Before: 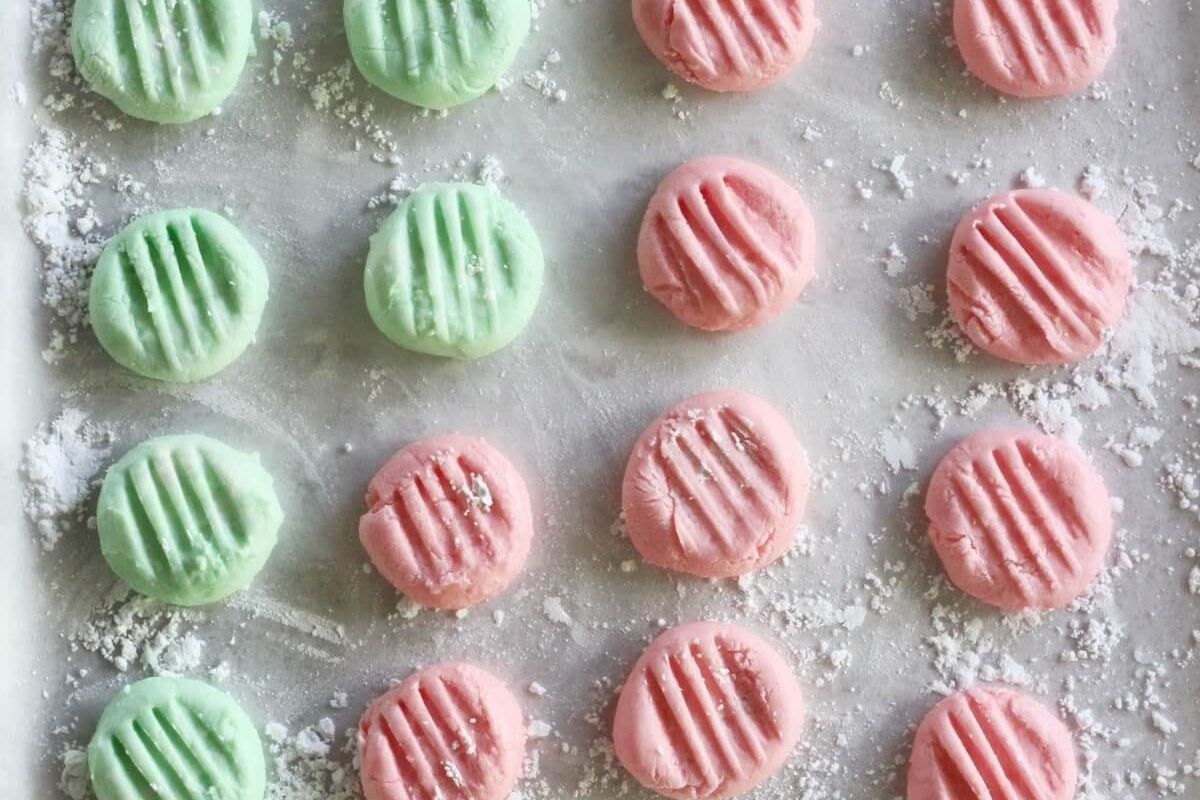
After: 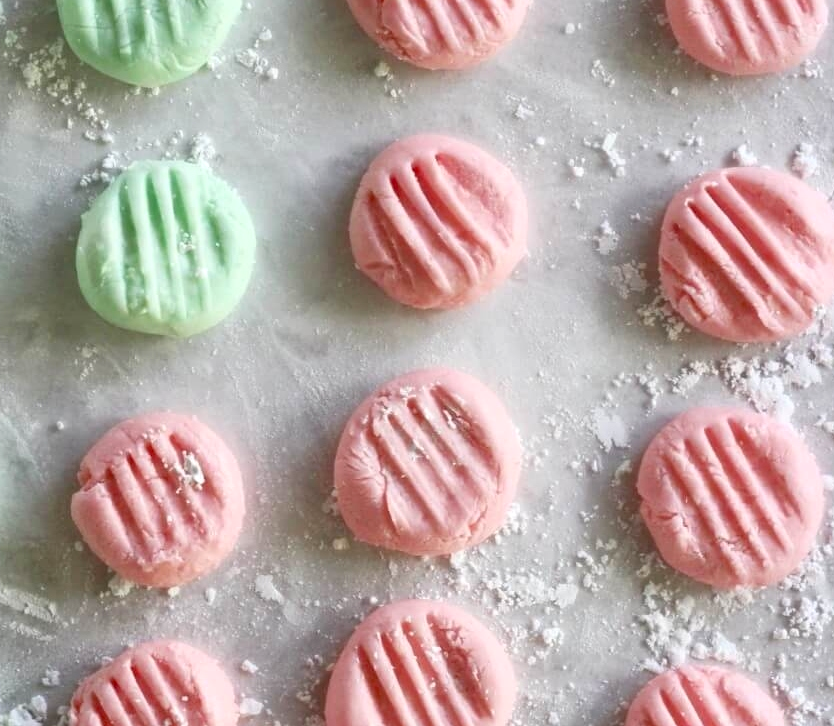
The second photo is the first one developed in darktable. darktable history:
exposure: black level correction 0.009, exposure 0.119 EV, compensate highlight preservation false
crop and rotate: left 24.034%, top 2.838%, right 6.406%, bottom 6.299%
